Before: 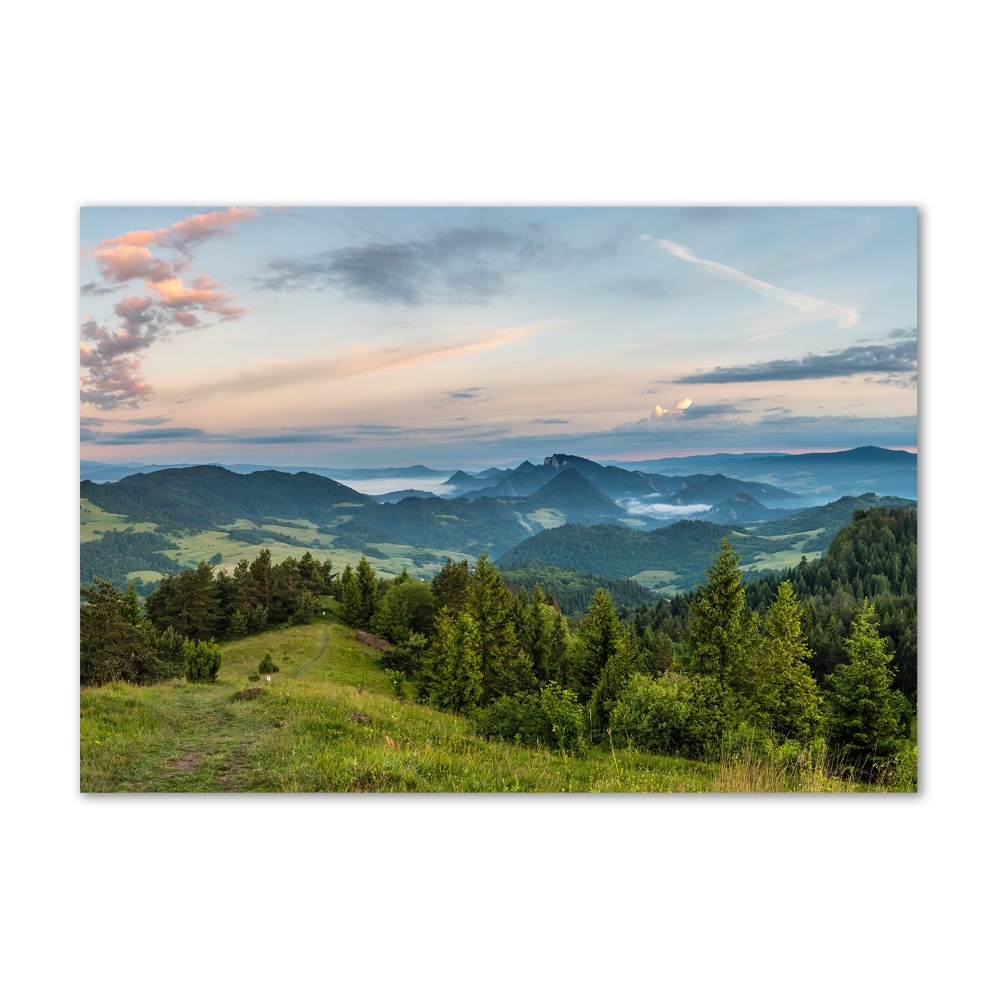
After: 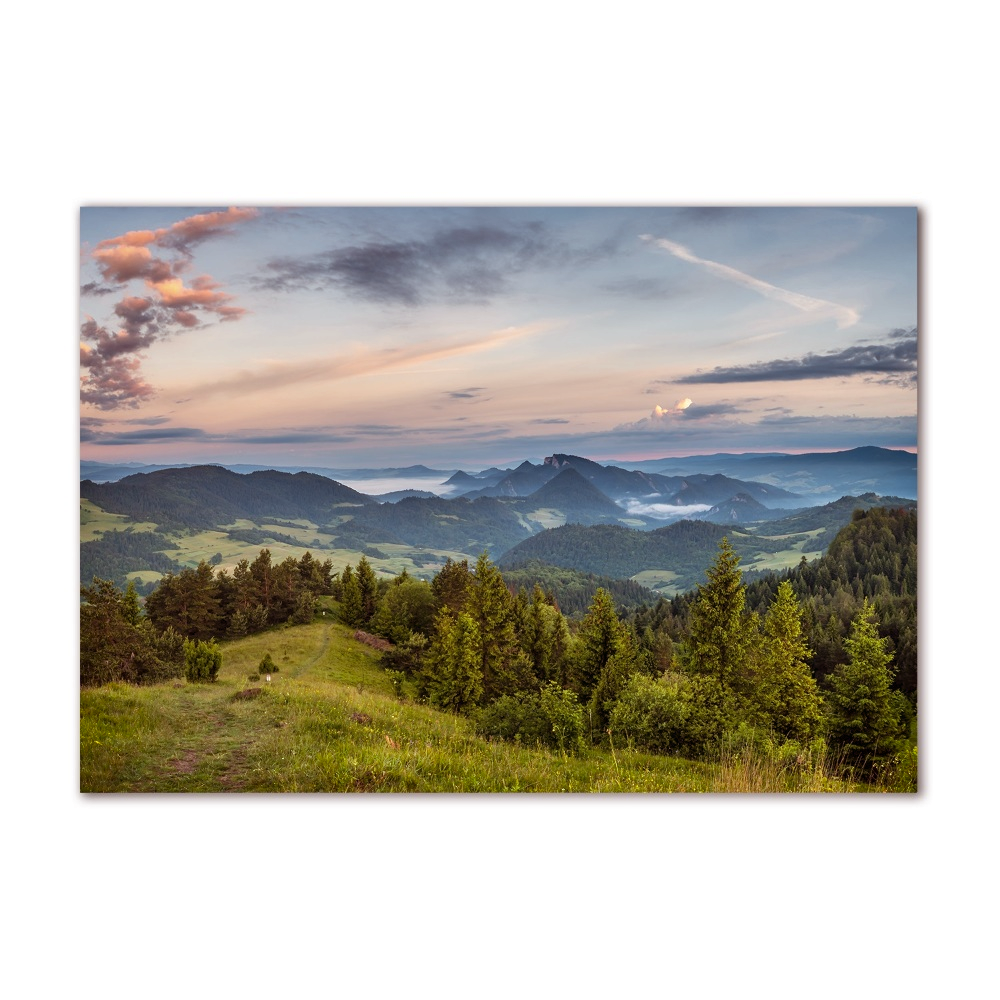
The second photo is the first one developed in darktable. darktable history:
rgb levels: mode RGB, independent channels, levels [[0, 0.474, 1], [0, 0.5, 1], [0, 0.5, 1]]
shadows and highlights: soften with gaussian
